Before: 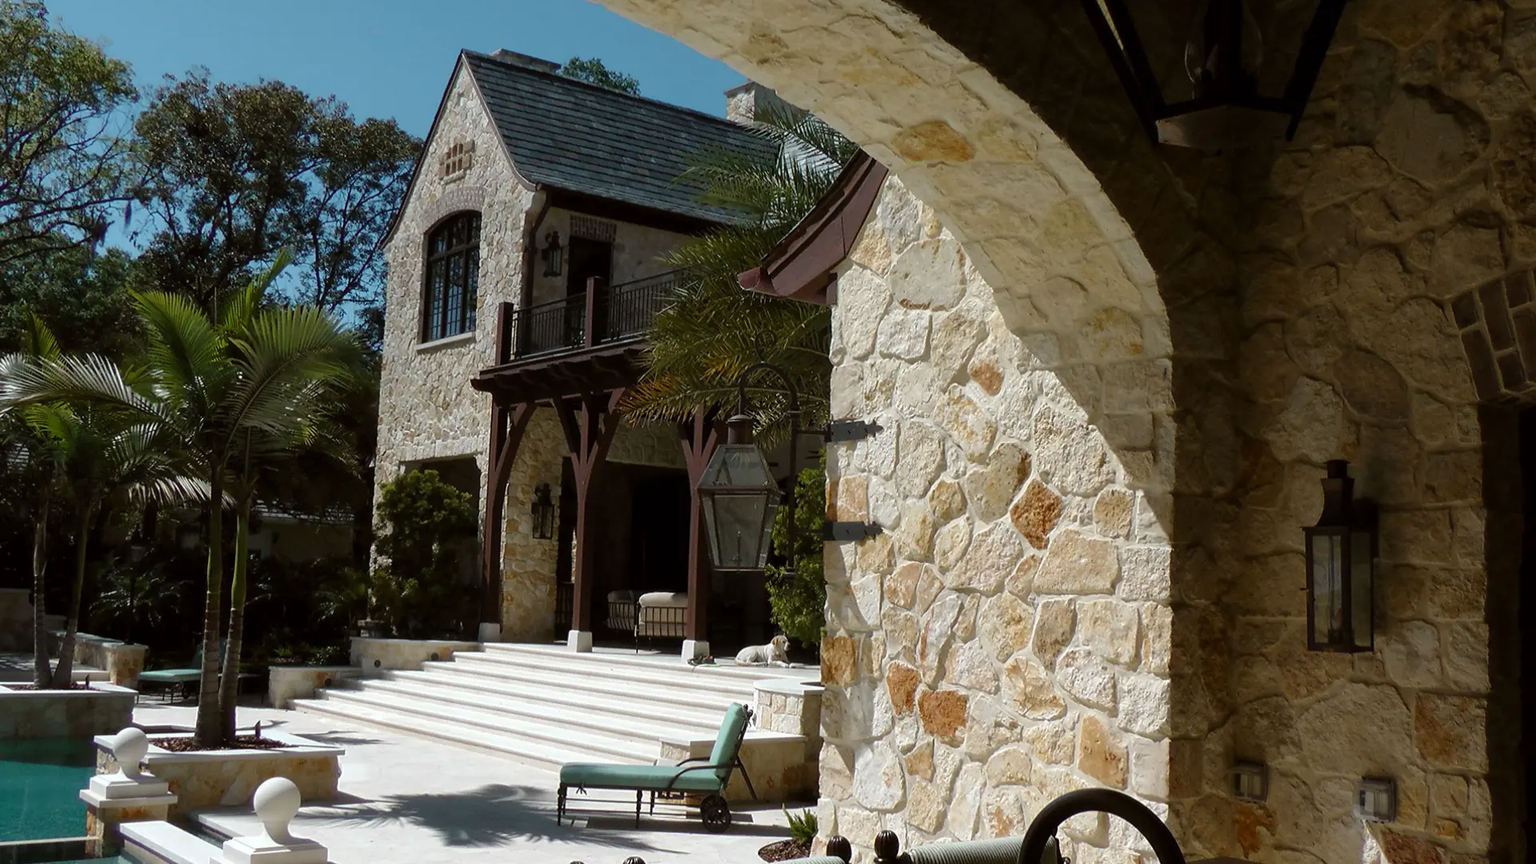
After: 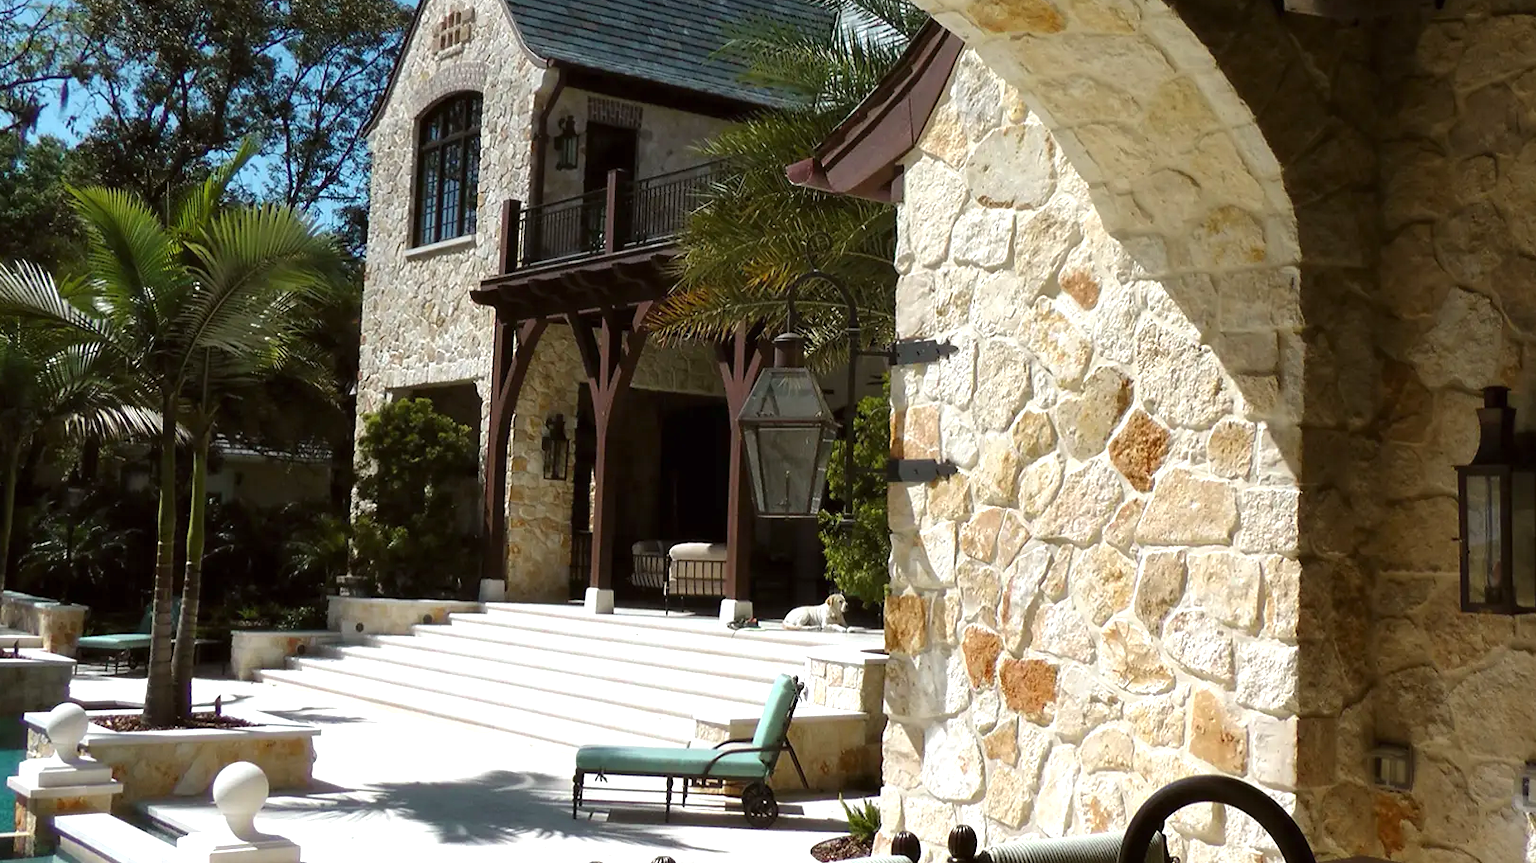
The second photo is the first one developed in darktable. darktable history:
exposure: black level correction 0, exposure 0.7 EV, compensate exposure bias true, compensate highlight preservation false
crop and rotate: left 4.842%, top 15.51%, right 10.668%
